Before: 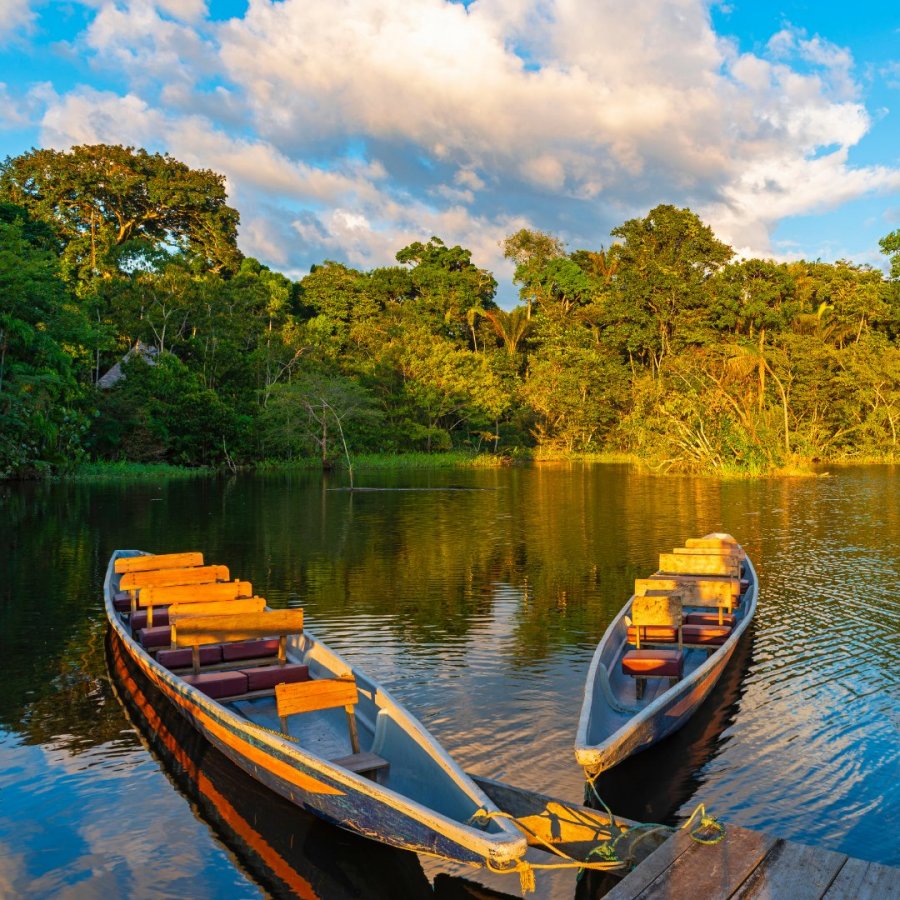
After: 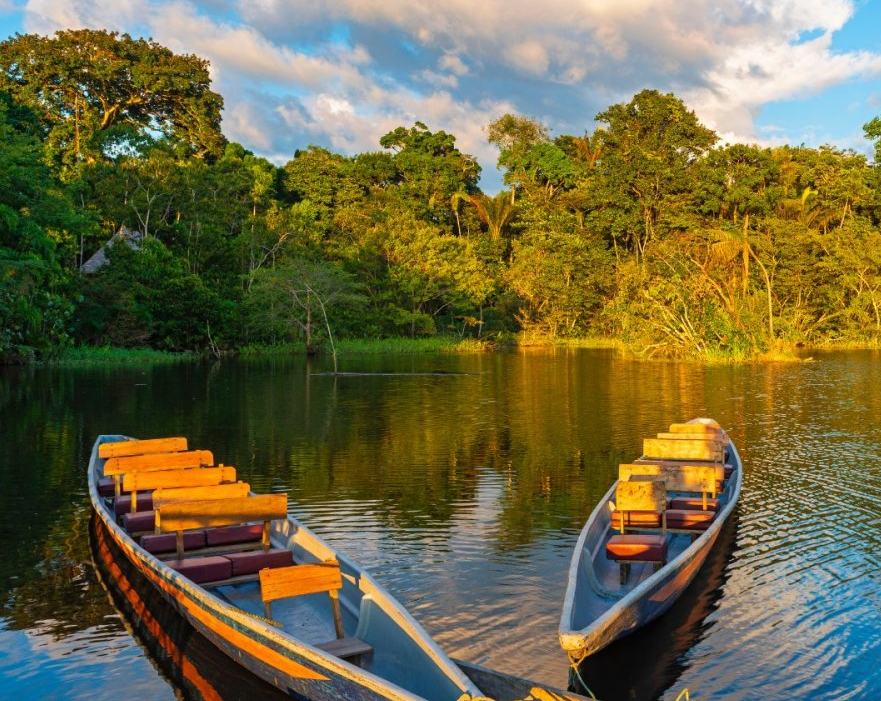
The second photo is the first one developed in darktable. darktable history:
color correction: highlights a* -0.137, highlights b* 0.137
crop and rotate: left 1.814%, top 12.818%, right 0.25%, bottom 9.225%
